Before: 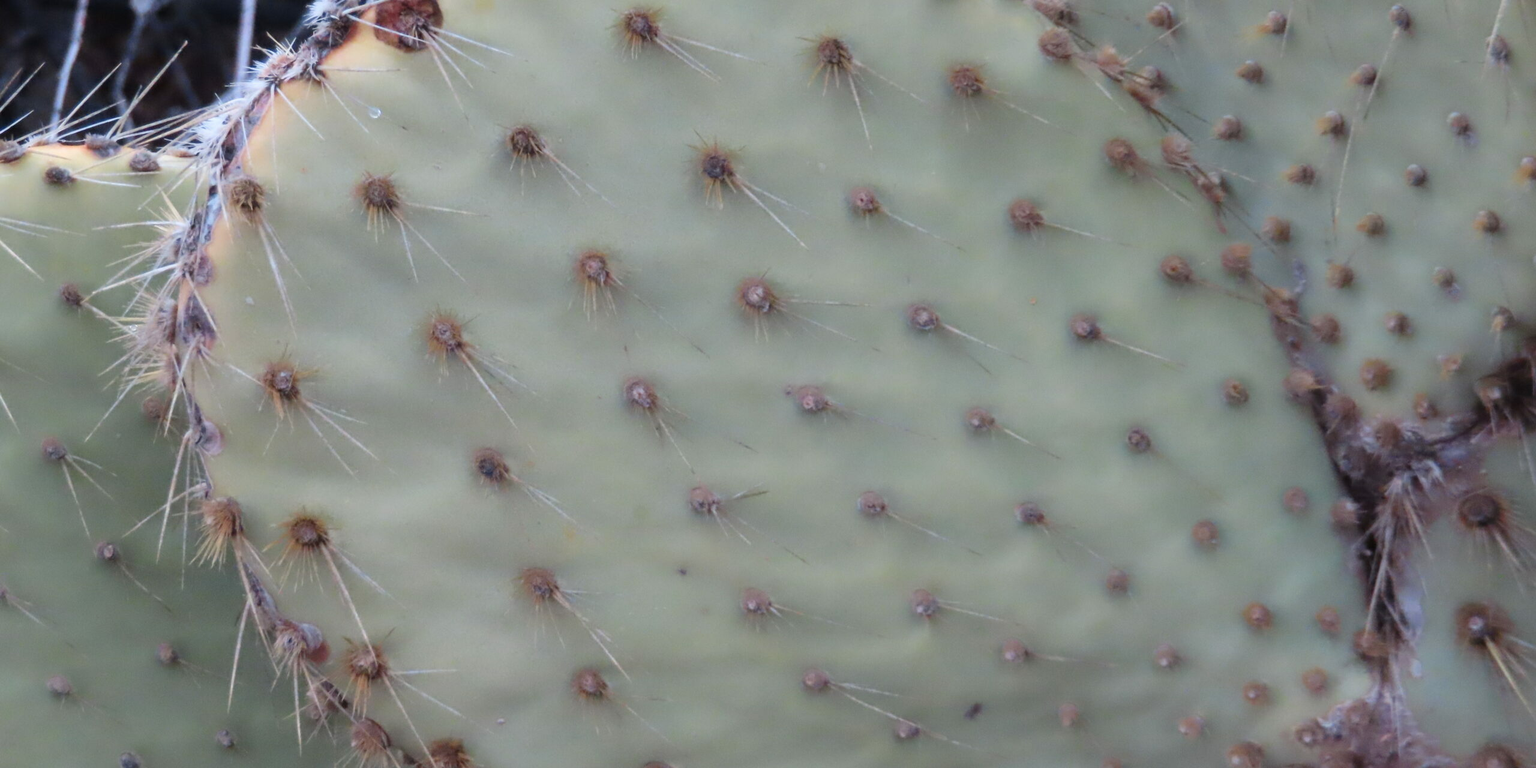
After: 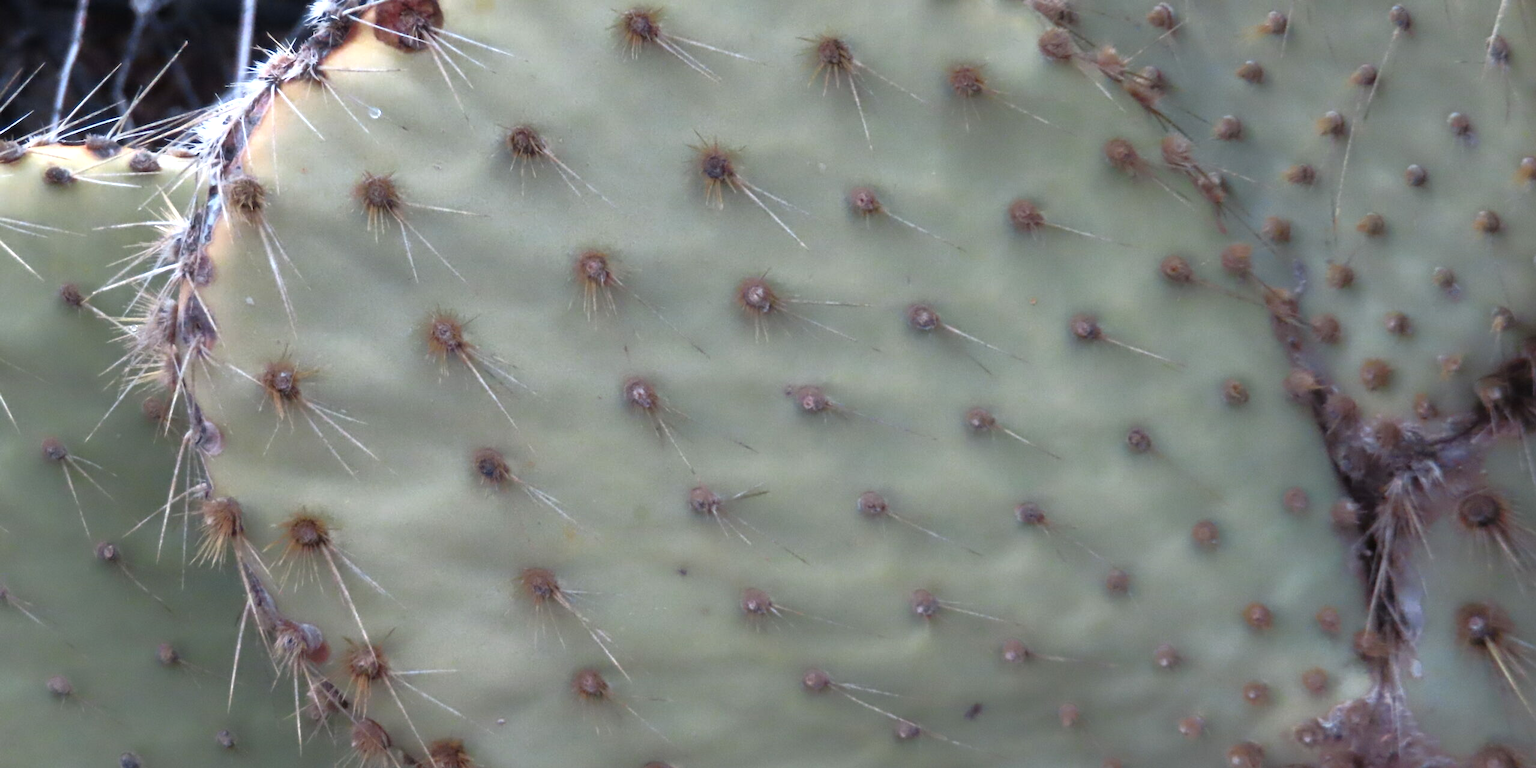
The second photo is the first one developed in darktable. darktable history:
tone equalizer: -8 EV 0.001 EV, -7 EV -0.001 EV, -6 EV 0.004 EV, -5 EV -0.035 EV, -4 EV -0.123 EV, -3 EV -0.183 EV, -2 EV 0.258 EV, -1 EV 0.713 EV, +0 EV 0.49 EV, edges refinement/feathering 500, mask exposure compensation -1.57 EV, preserve details no
